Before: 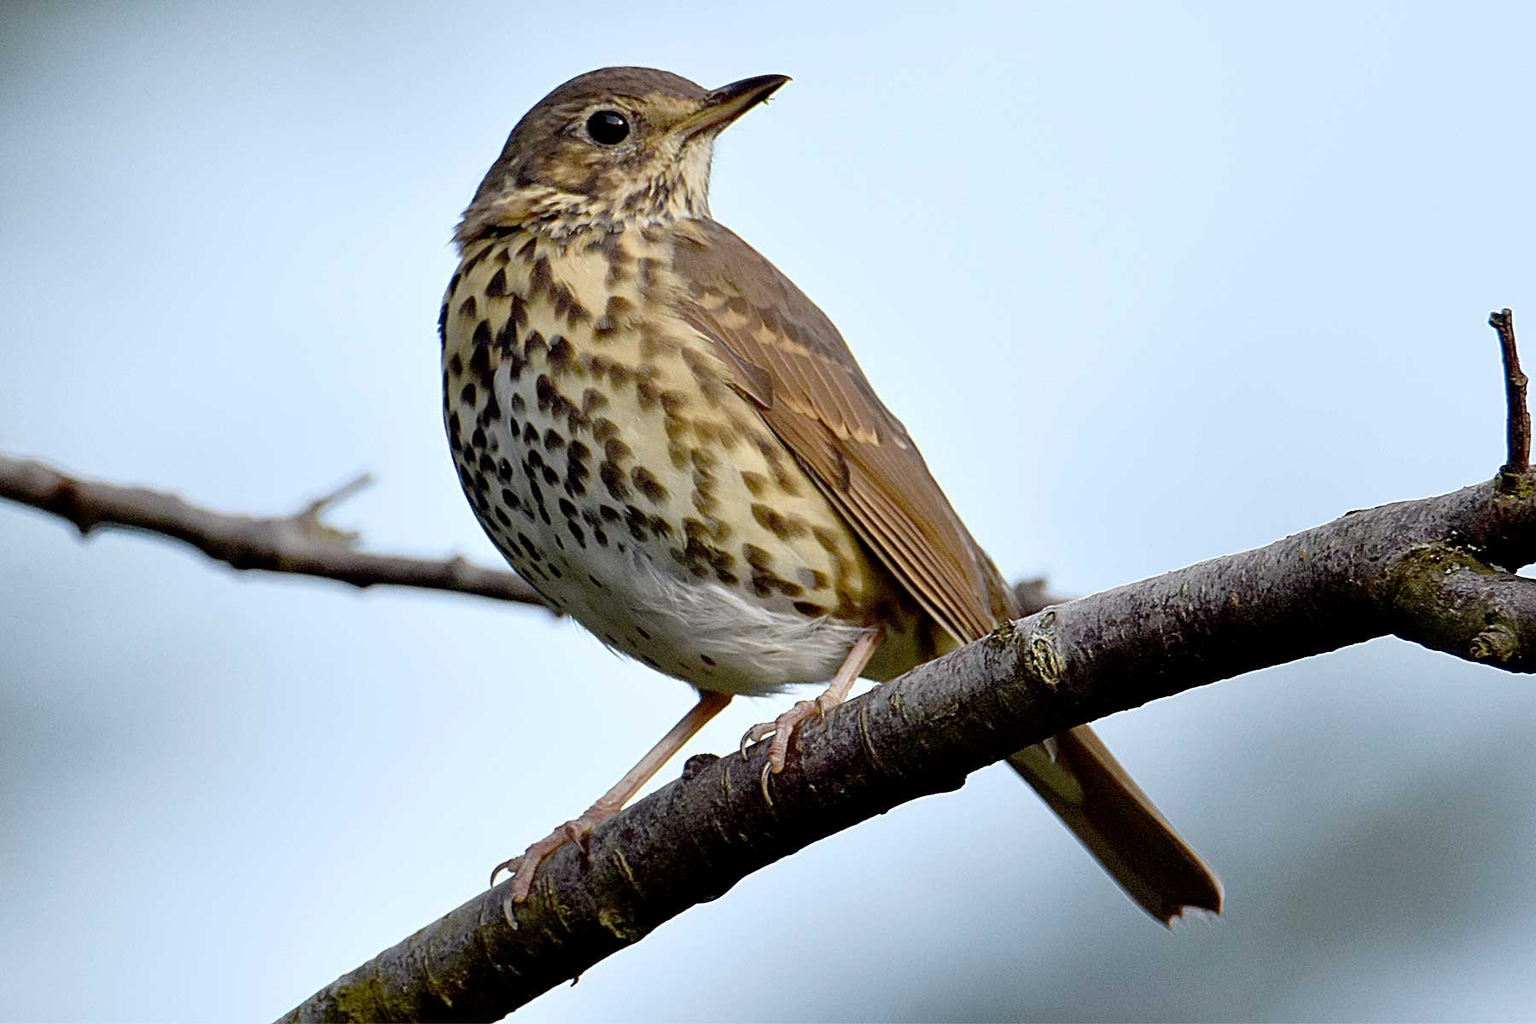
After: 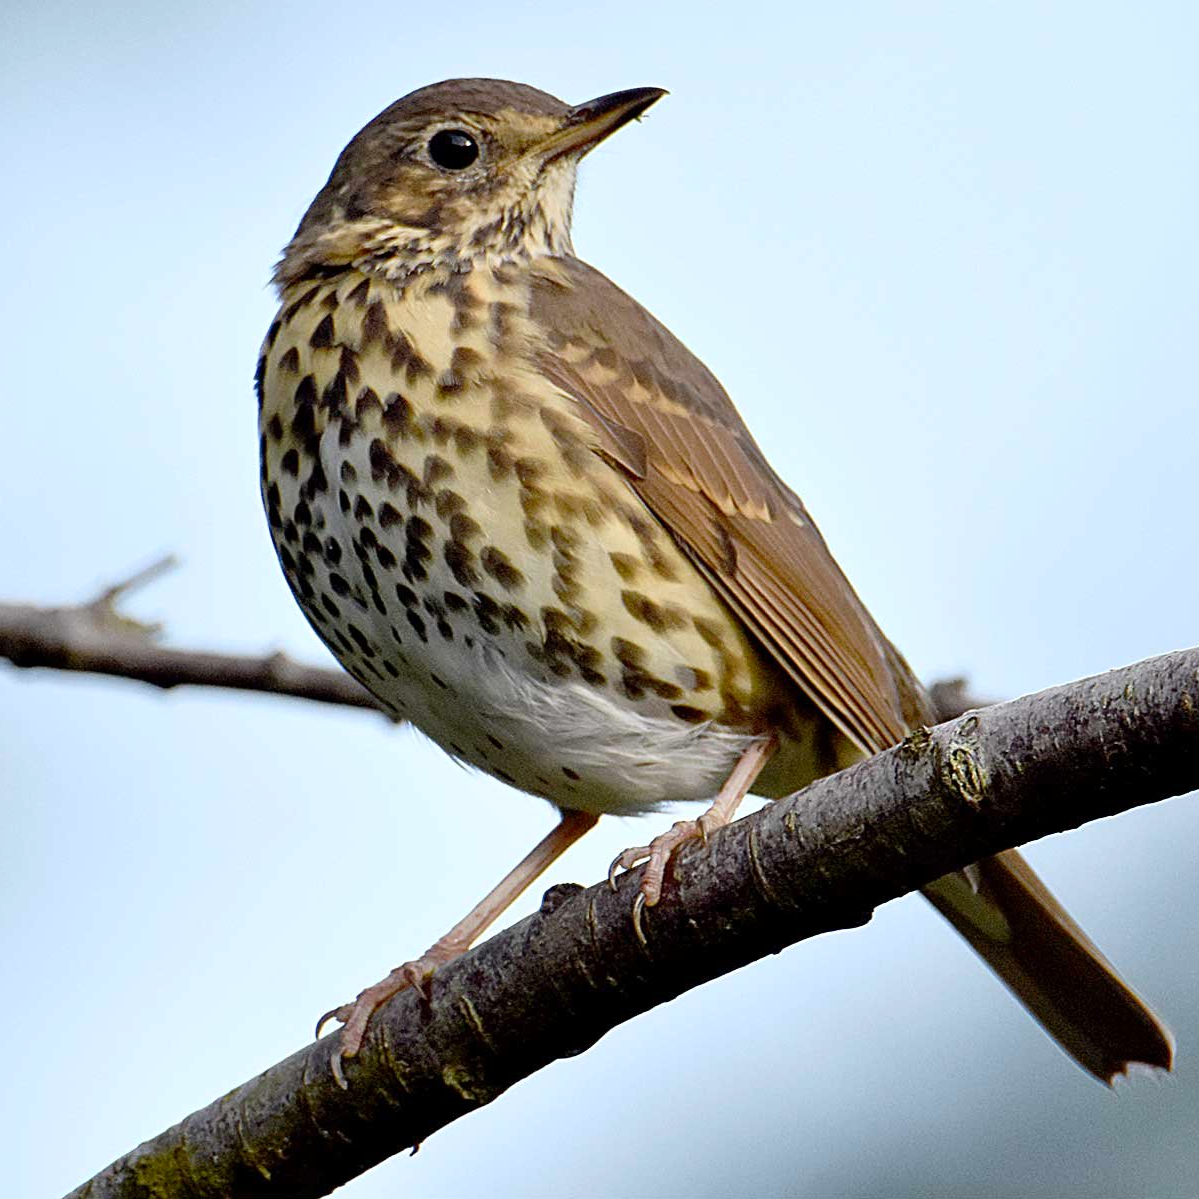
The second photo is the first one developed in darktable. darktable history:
contrast brightness saturation: contrast 0.1, brightness 0.03, saturation 0.09
crop and rotate: left 14.436%, right 18.898%
